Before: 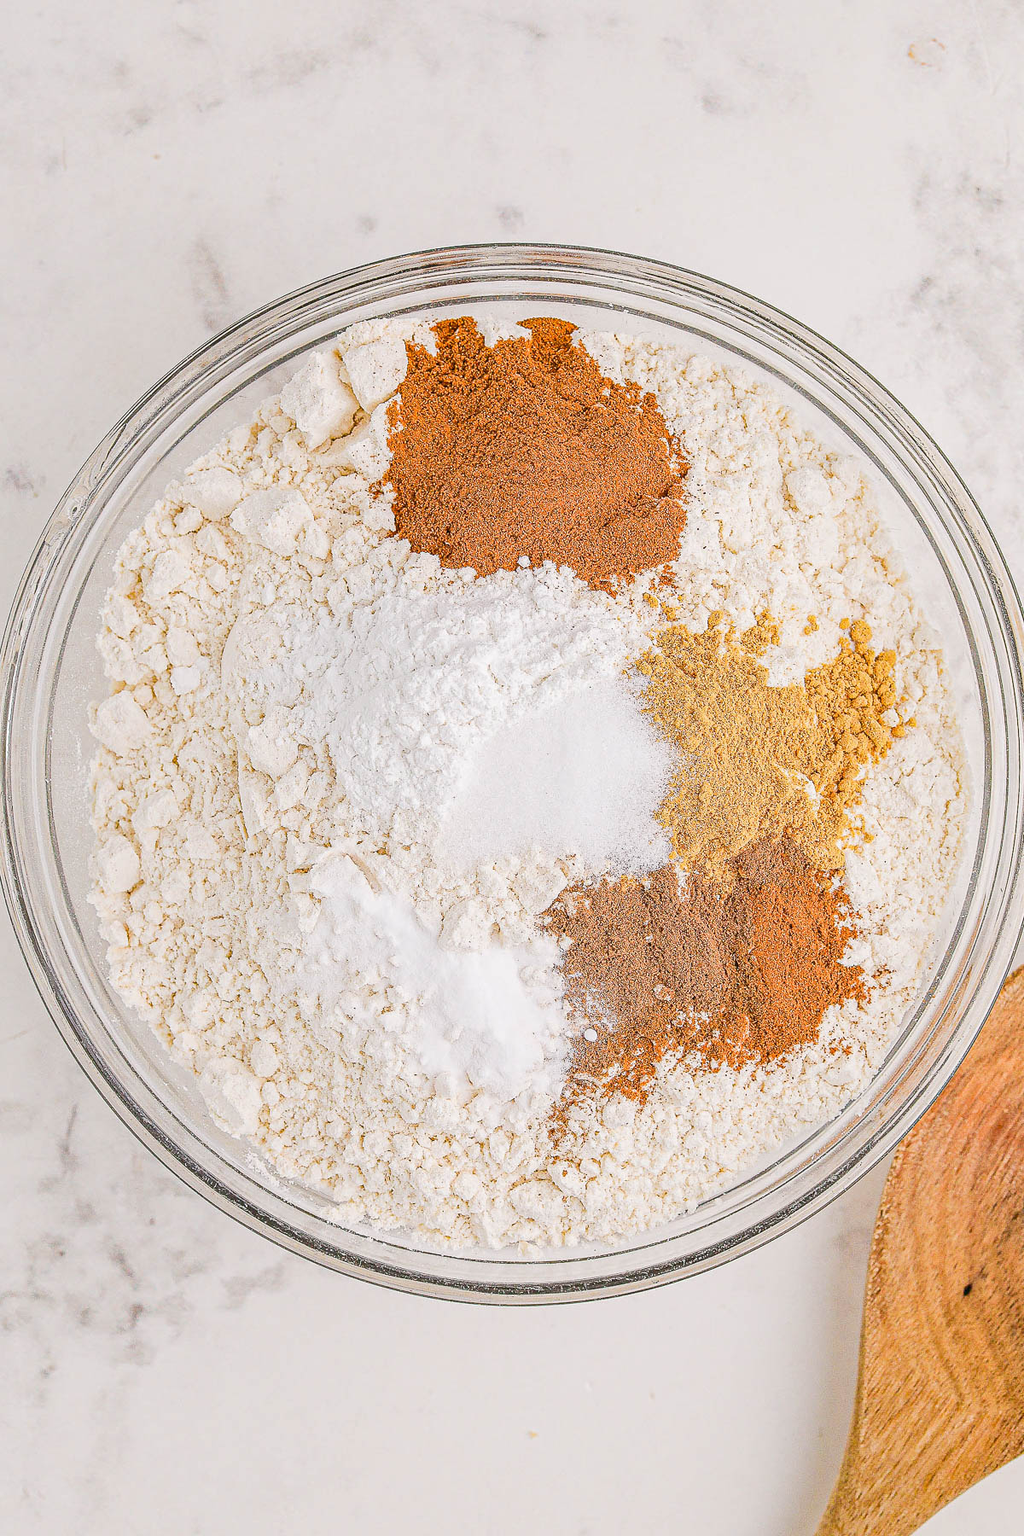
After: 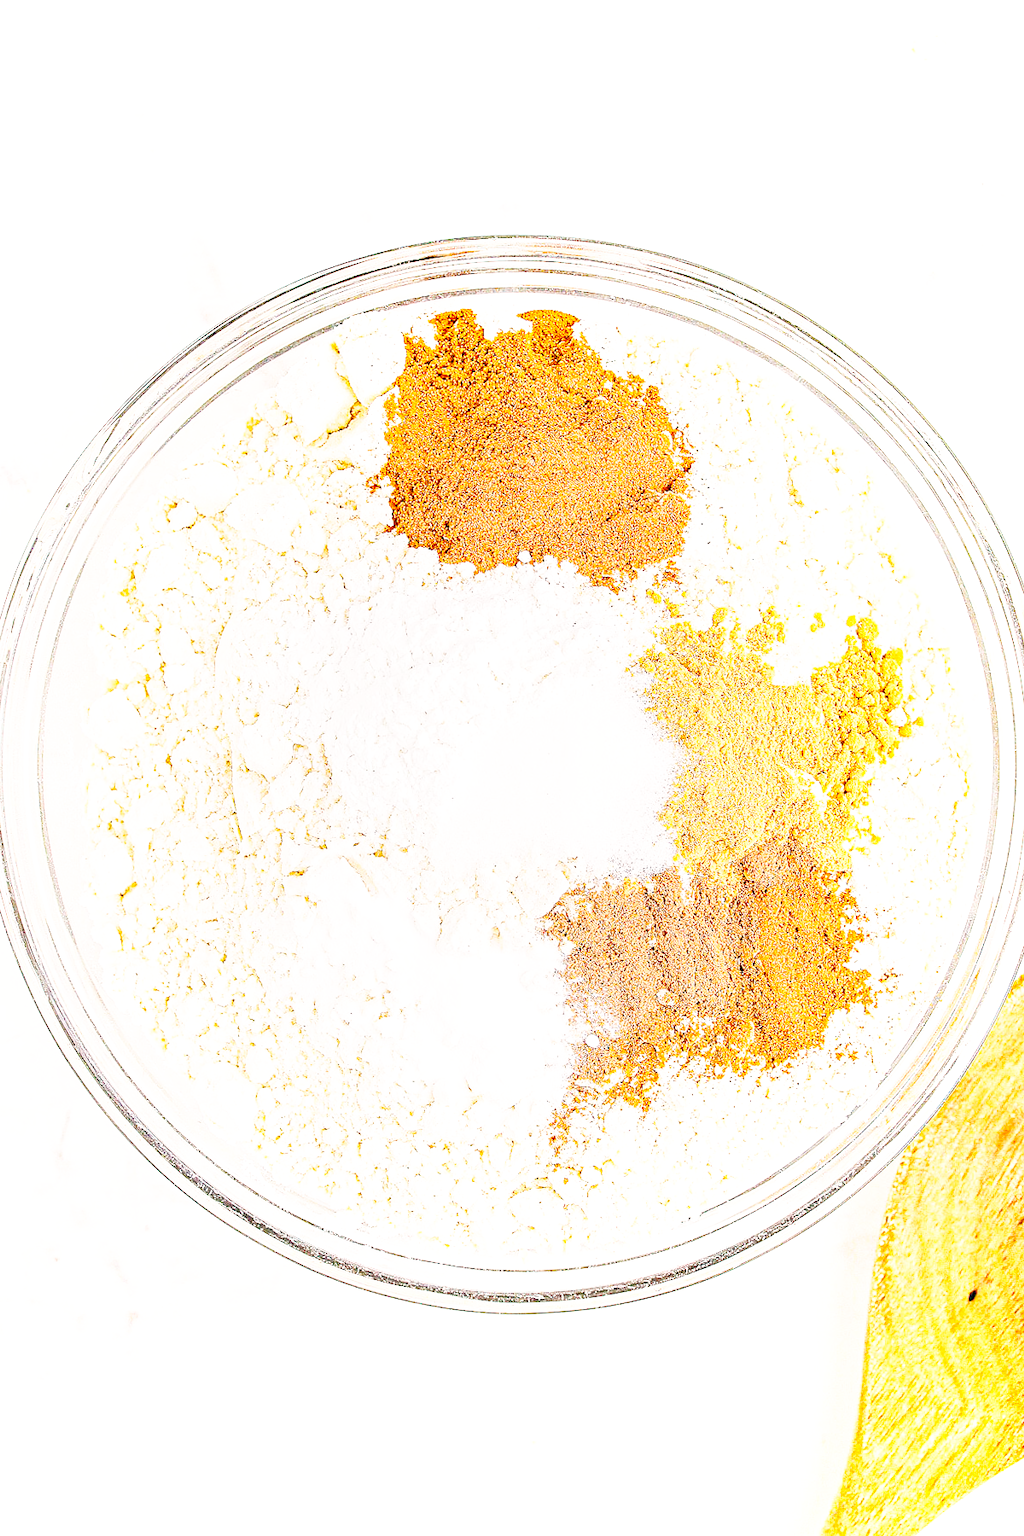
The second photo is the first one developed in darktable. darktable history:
base curve: curves: ch0 [(0, 0) (0.007, 0.004) (0.027, 0.03) (0.046, 0.07) (0.207, 0.54) (0.442, 0.872) (0.673, 0.972) (1, 1)], preserve colors none
local contrast: highlights 100%, shadows 100%, detail 120%, midtone range 0.2
color balance rgb: shadows lift › hue 87.51°, highlights gain › chroma 1.62%, highlights gain › hue 55.1°, global offset › chroma 0.06%, global offset › hue 253.66°, linear chroma grading › global chroma 0.5%, perceptual saturation grading › global saturation 16.38%
lens correction "lens_correction_200mm": scale 1.02, crop 1, focal 200, aperture 2.8, distance 8.43, camera "Canon EOS 5D Mark III", lens "Canon EF 70-200mm f/2.8L IS II USM"
